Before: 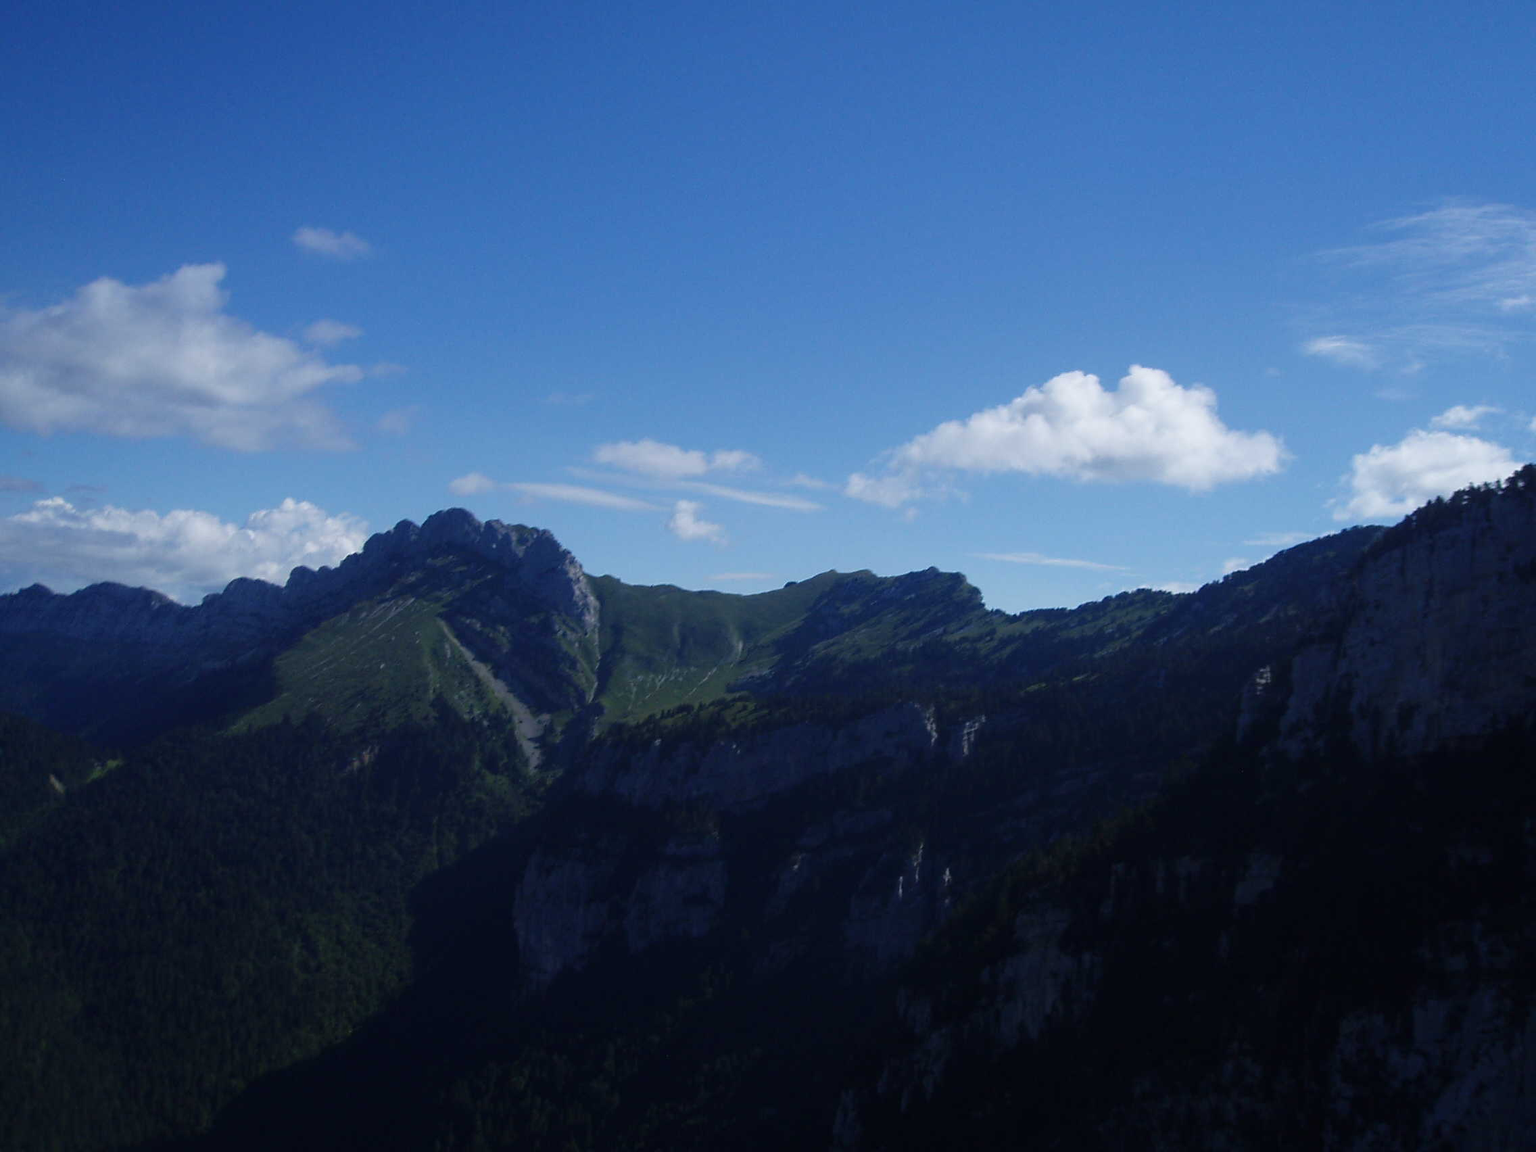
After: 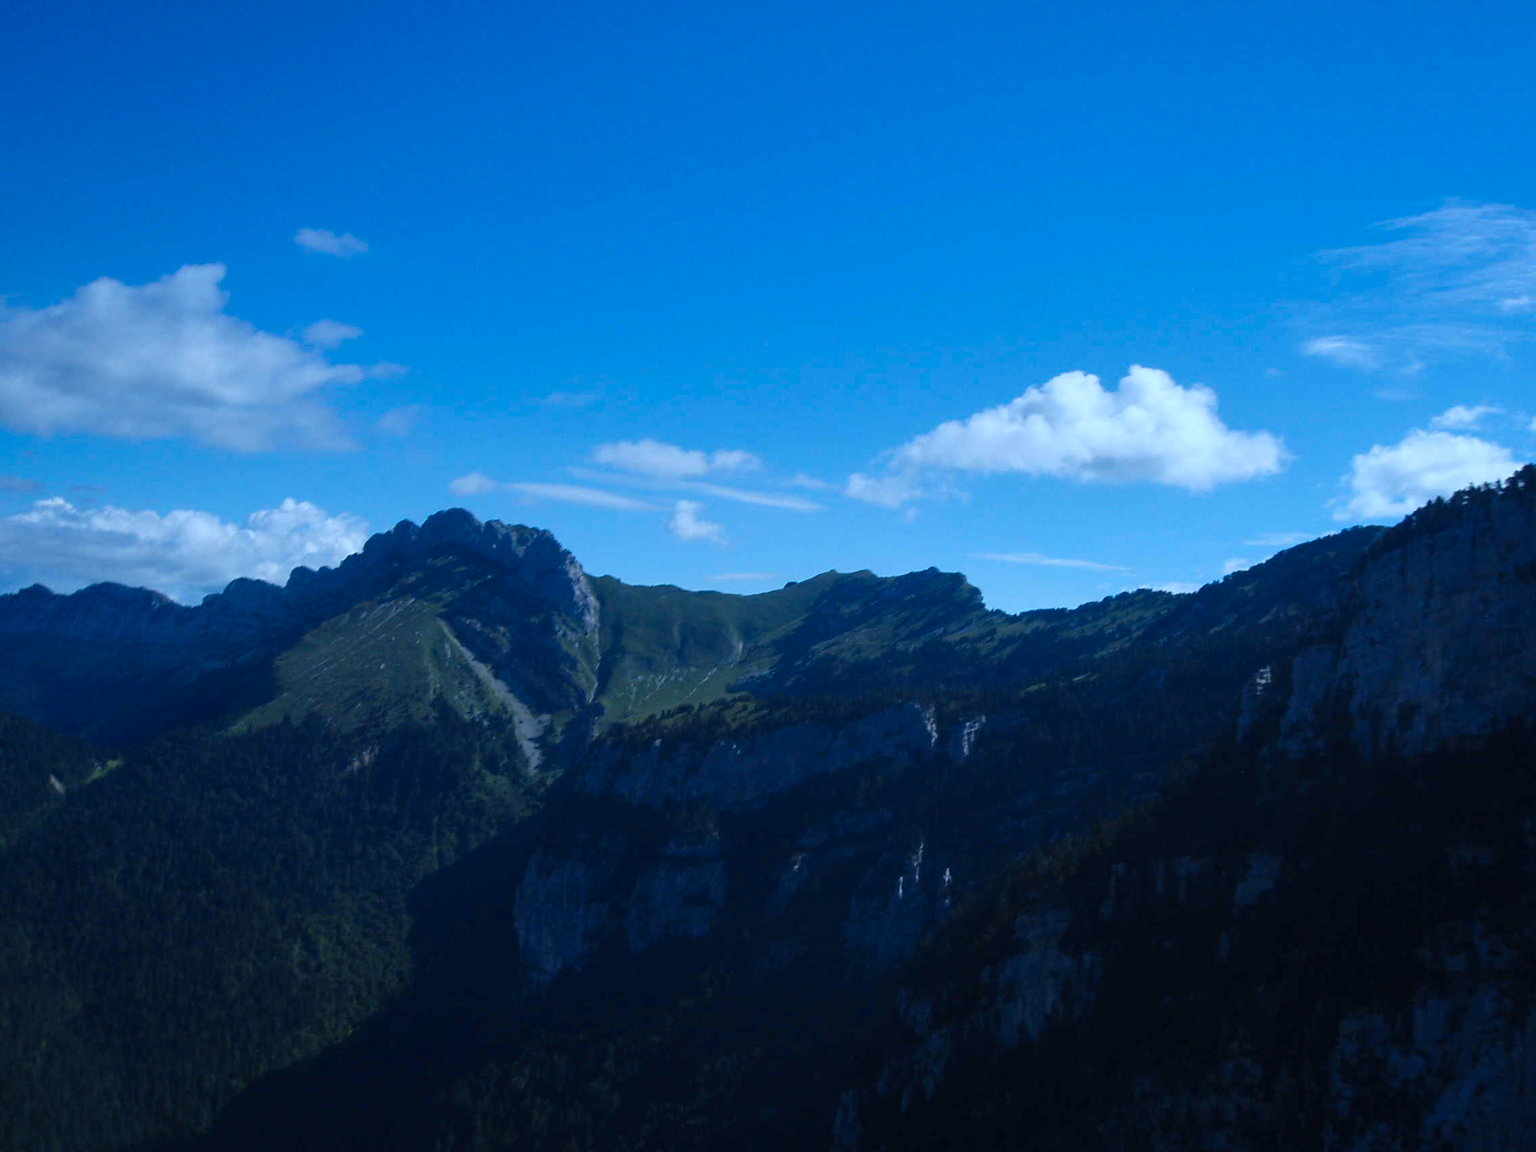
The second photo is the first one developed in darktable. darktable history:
color calibration: output R [1.063, -0.012, -0.003, 0], output G [0, 1.022, 0.021, 0], output B [-0.079, 0.047, 1, 0], illuminant custom, x 0.389, y 0.387, temperature 3838.64 K
shadows and highlights: shadows 32, highlights -32, soften with gaussian
